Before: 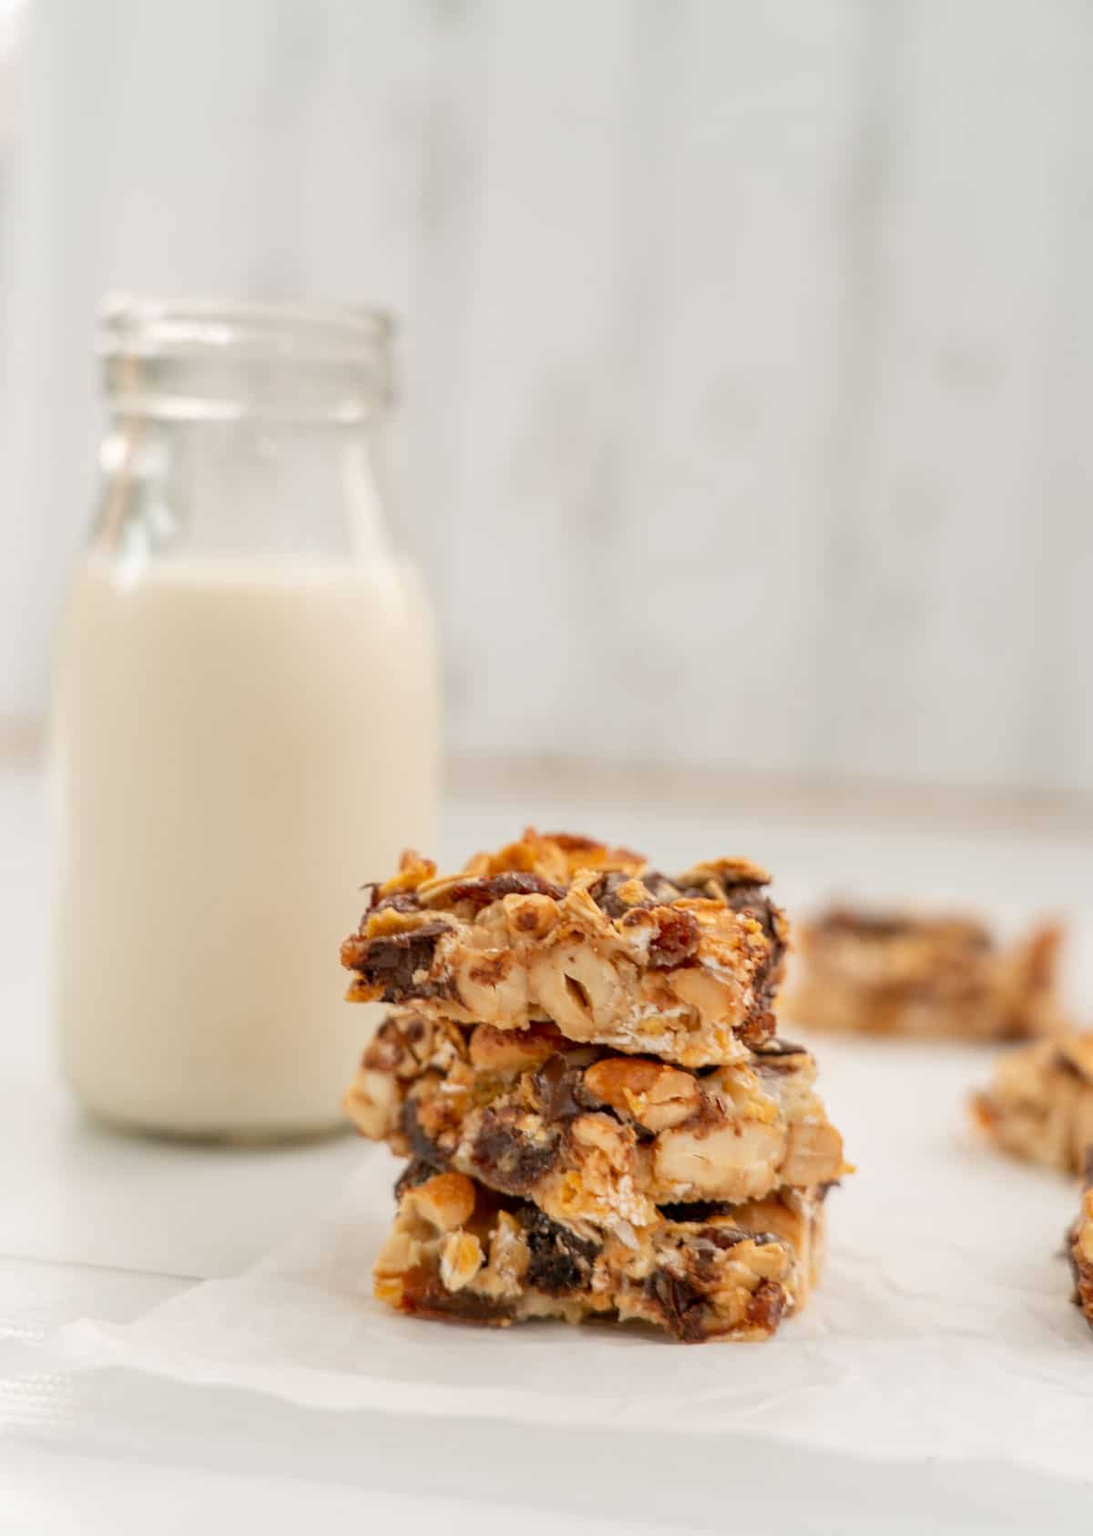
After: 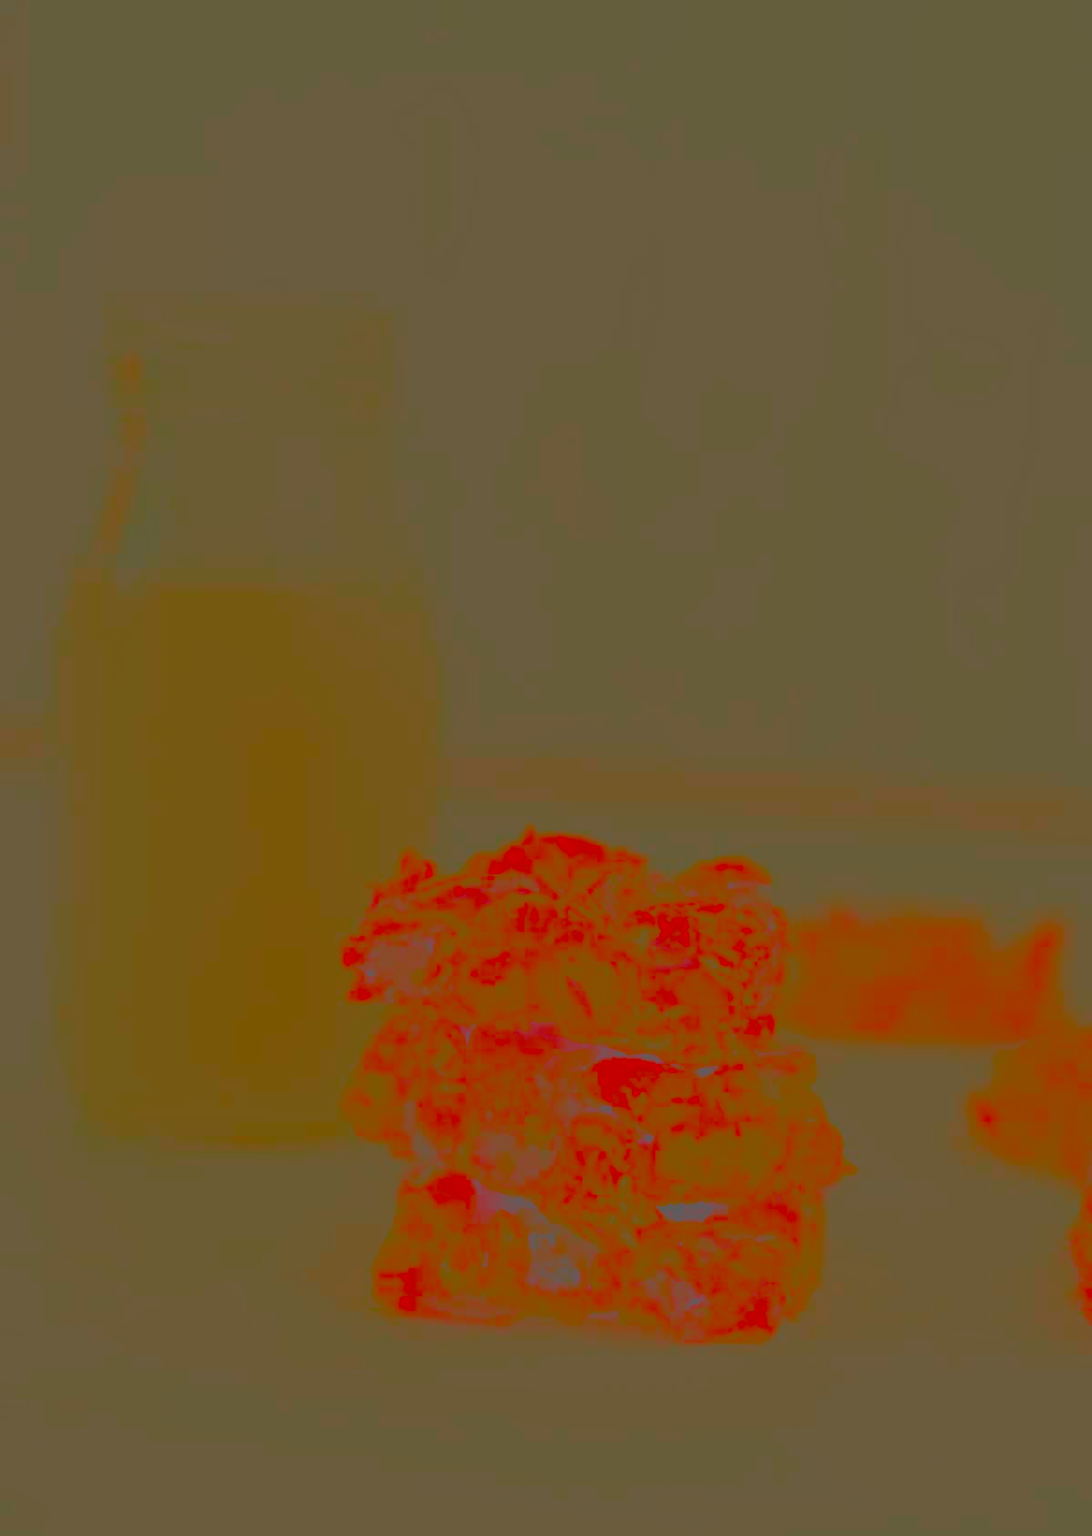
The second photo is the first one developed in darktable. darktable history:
sharpen: radius 2.883, amount 0.868, threshold 47.523
contrast brightness saturation: contrast -0.99, brightness -0.17, saturation 0.75
white balance: red 1.029, blue 0.92
